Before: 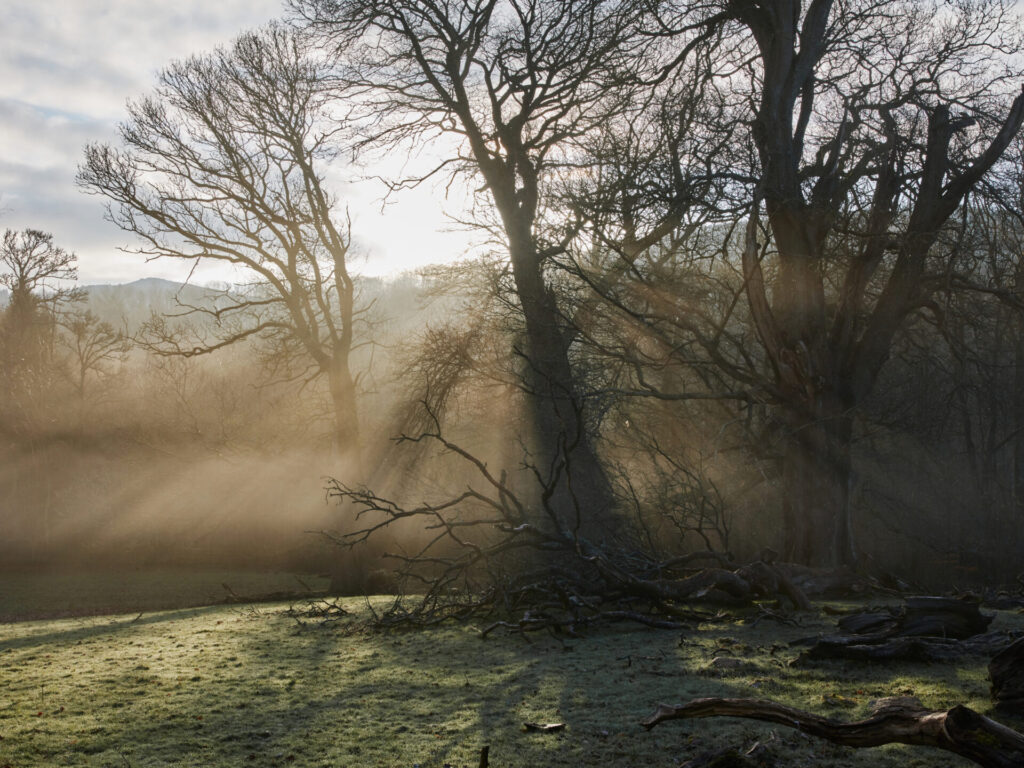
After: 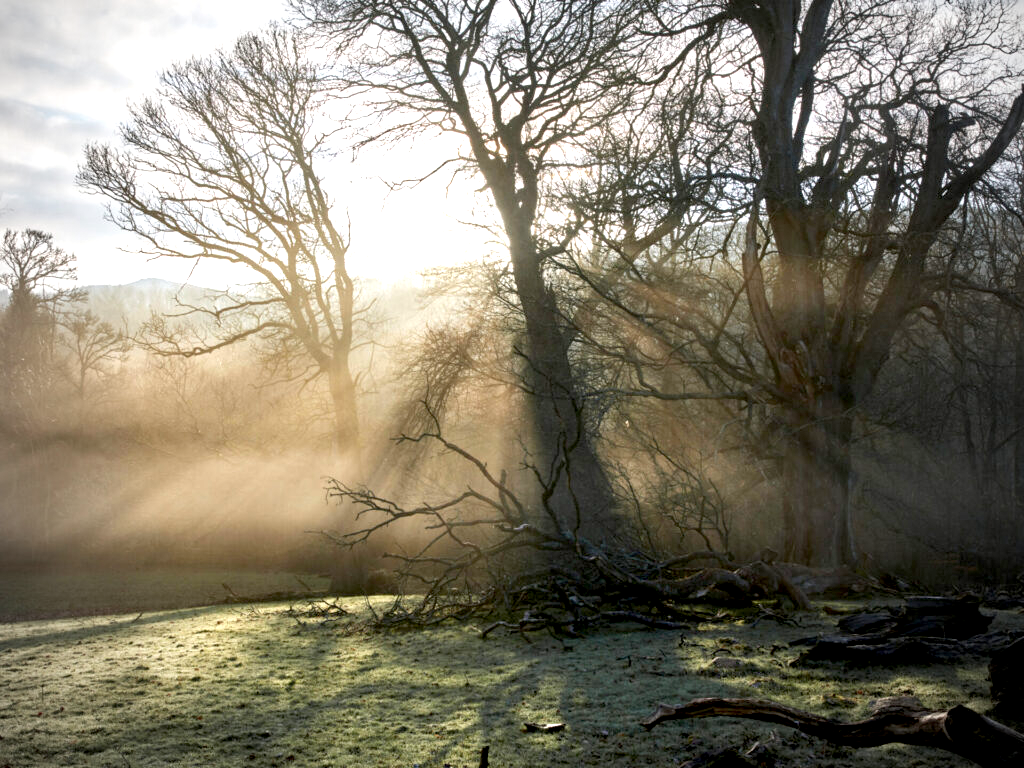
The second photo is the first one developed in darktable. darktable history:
exposure: black level correction 0.008, exposure 0.979 EV, compensate highlight preservation false
vignetting: fall-off start 71.74%
